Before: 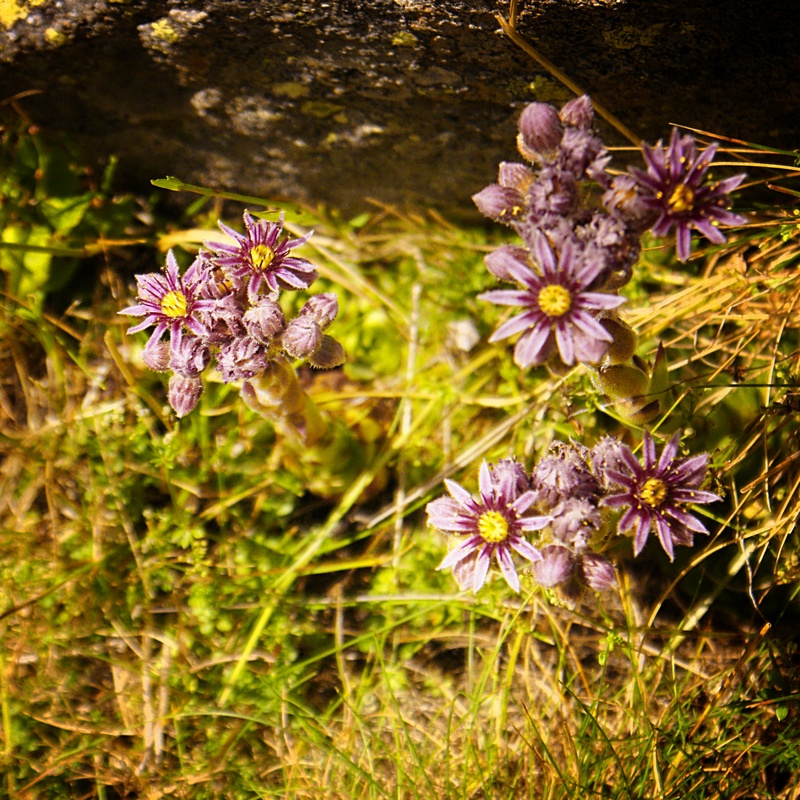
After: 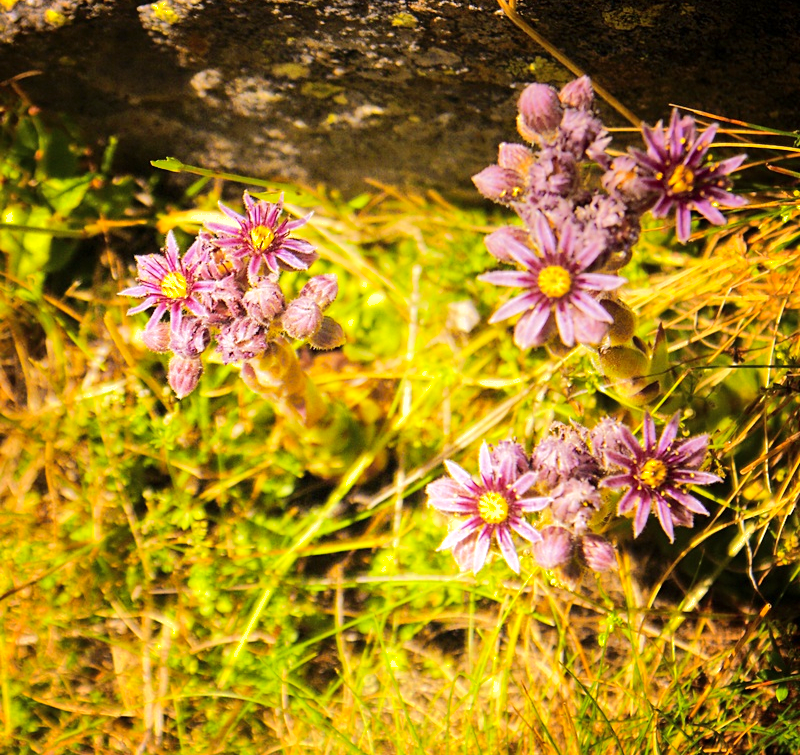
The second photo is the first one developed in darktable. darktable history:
tone equalizer: -7 EV 0.15 EV, -6 EV 0.584 EV, -5 EV 1.11 EV, -4 EV 1.29 EV, -3 EV 1.16 EV, -2 EV 0.6 EV, -1 EV 0.161 EV, edges refinement/feathering 500, mask exposure compensation -1.57 EV, preserve details no
crop and rotate: top 2.531%, bottom 3.026%
shadows and highlights: on, module defaults
levels: levels [0, 0.492, 0.984]
